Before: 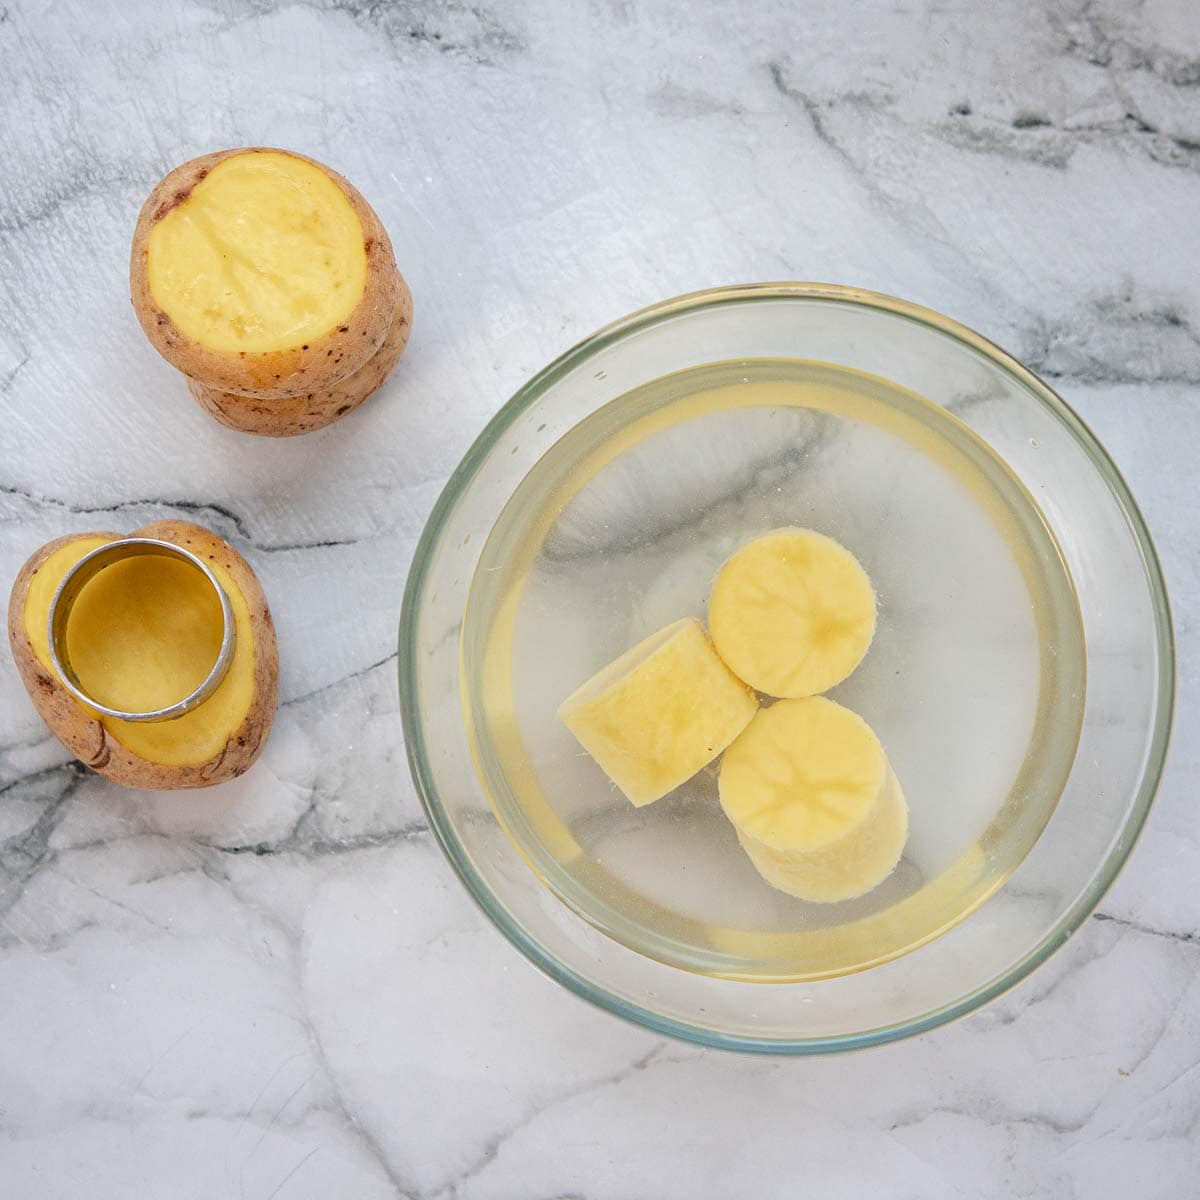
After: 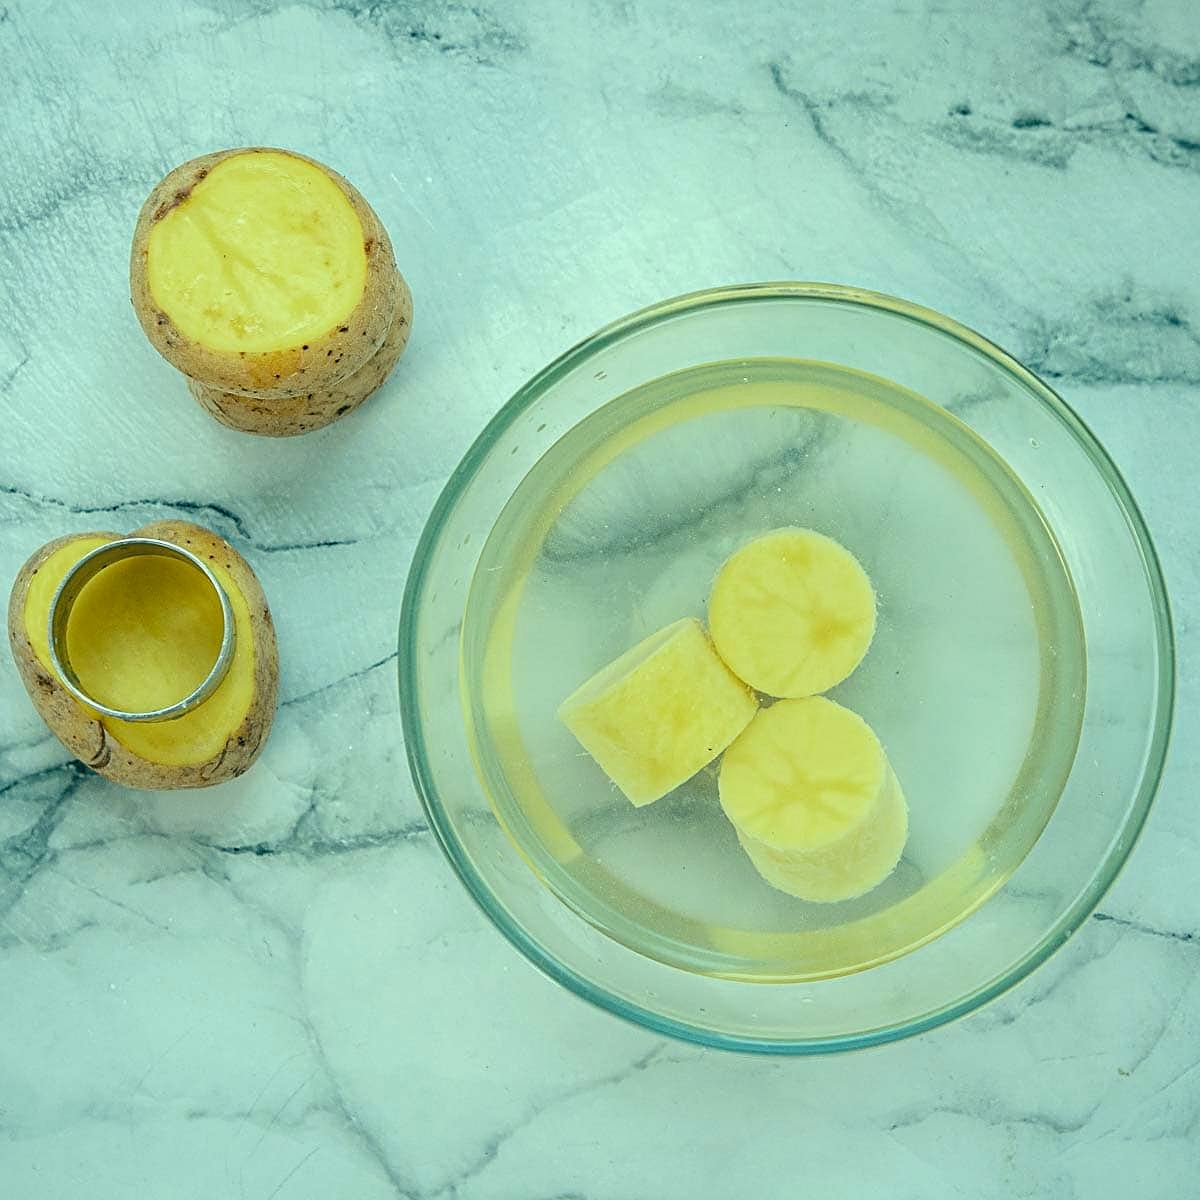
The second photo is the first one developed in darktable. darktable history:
sharpen: on, module defaults
exposure: compensate highlight preservation false
color correction: highlights a* -19.85, highlights b* 9.8, shadows a* -20.74, shadows b* -10.57
tone equalizer: on, module defaults
